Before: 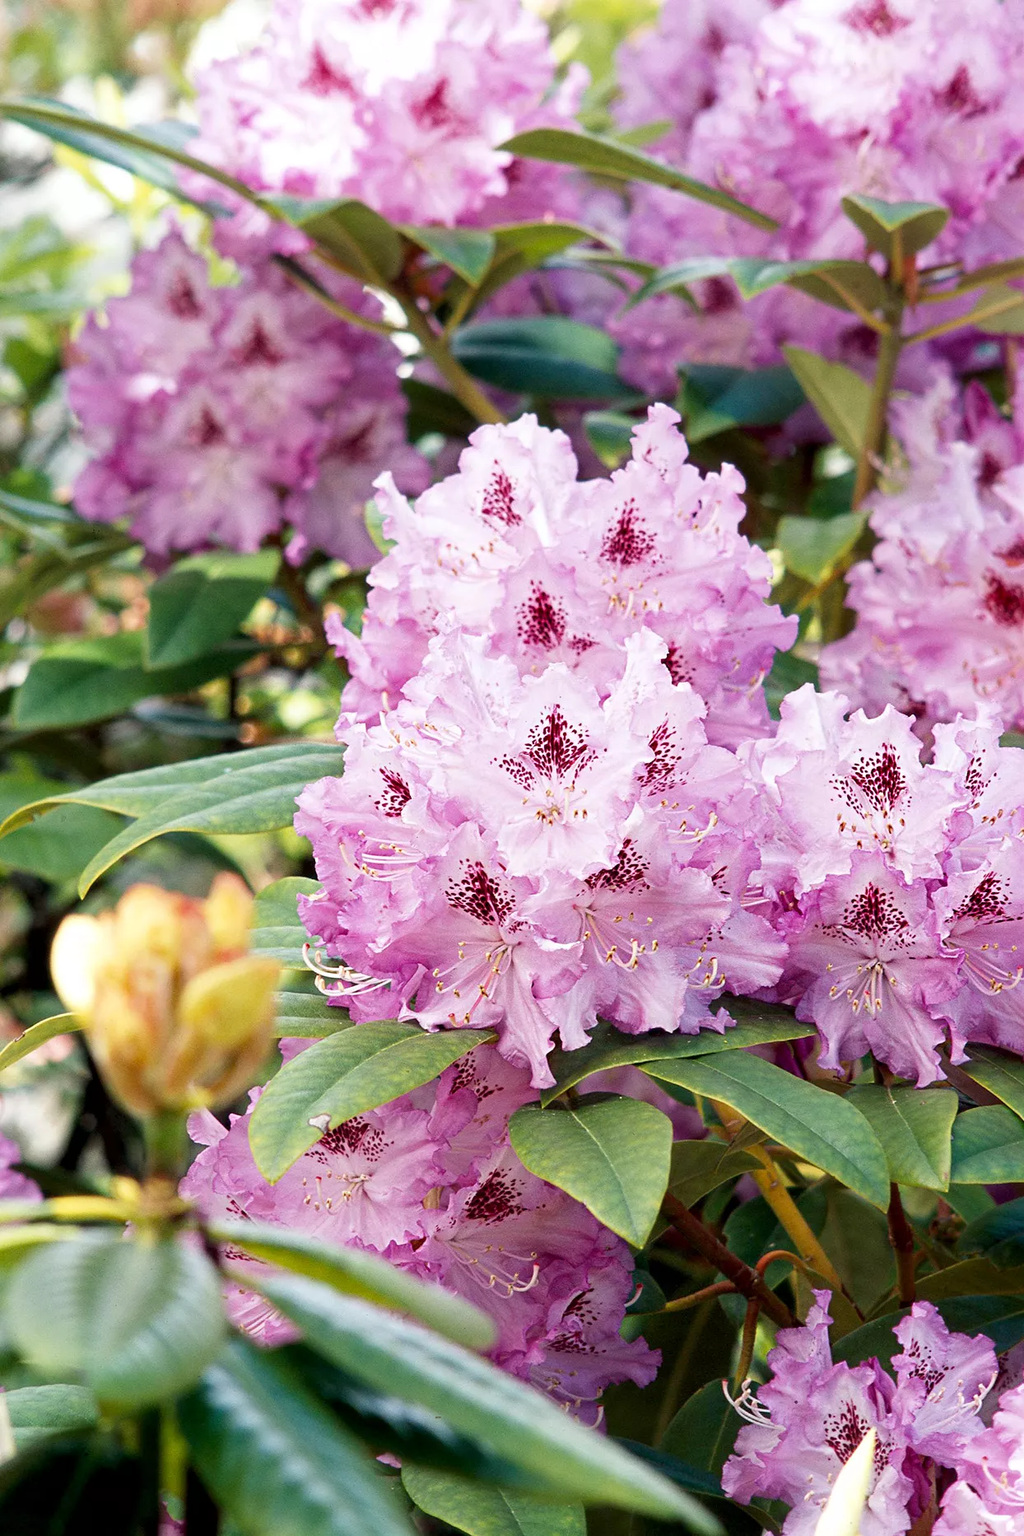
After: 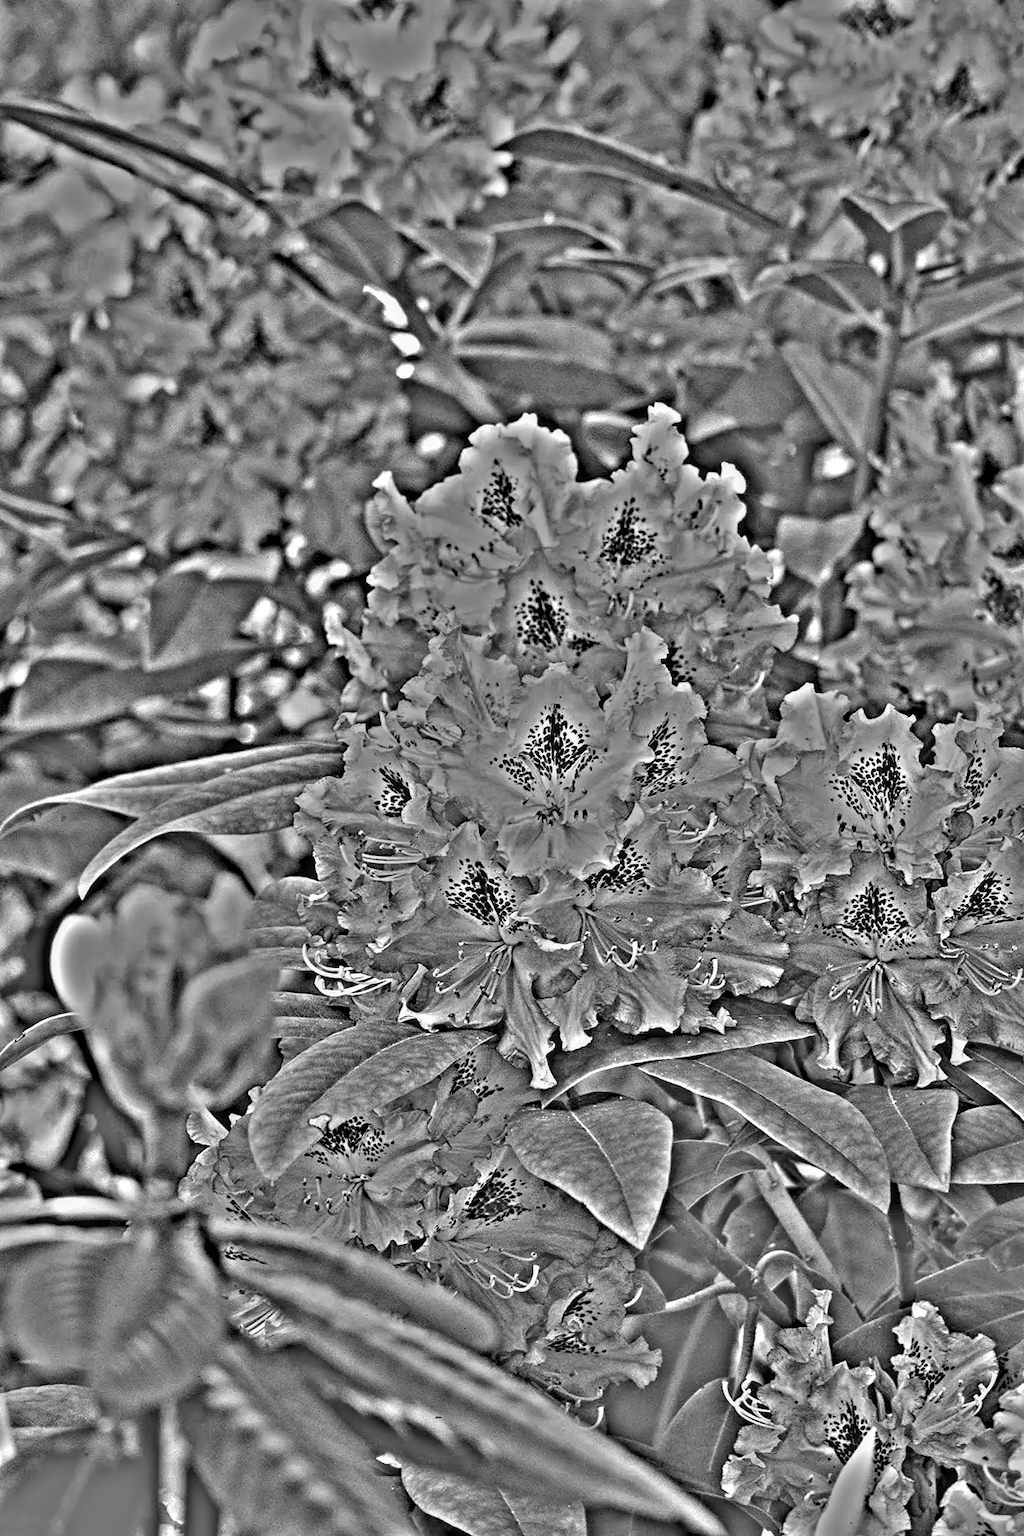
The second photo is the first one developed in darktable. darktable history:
local contrast: on, module defaults
haze removal: compatibility mode true, adaptive false
highpass: on, module defaults
white balance: red 0.982, blue 1.018
